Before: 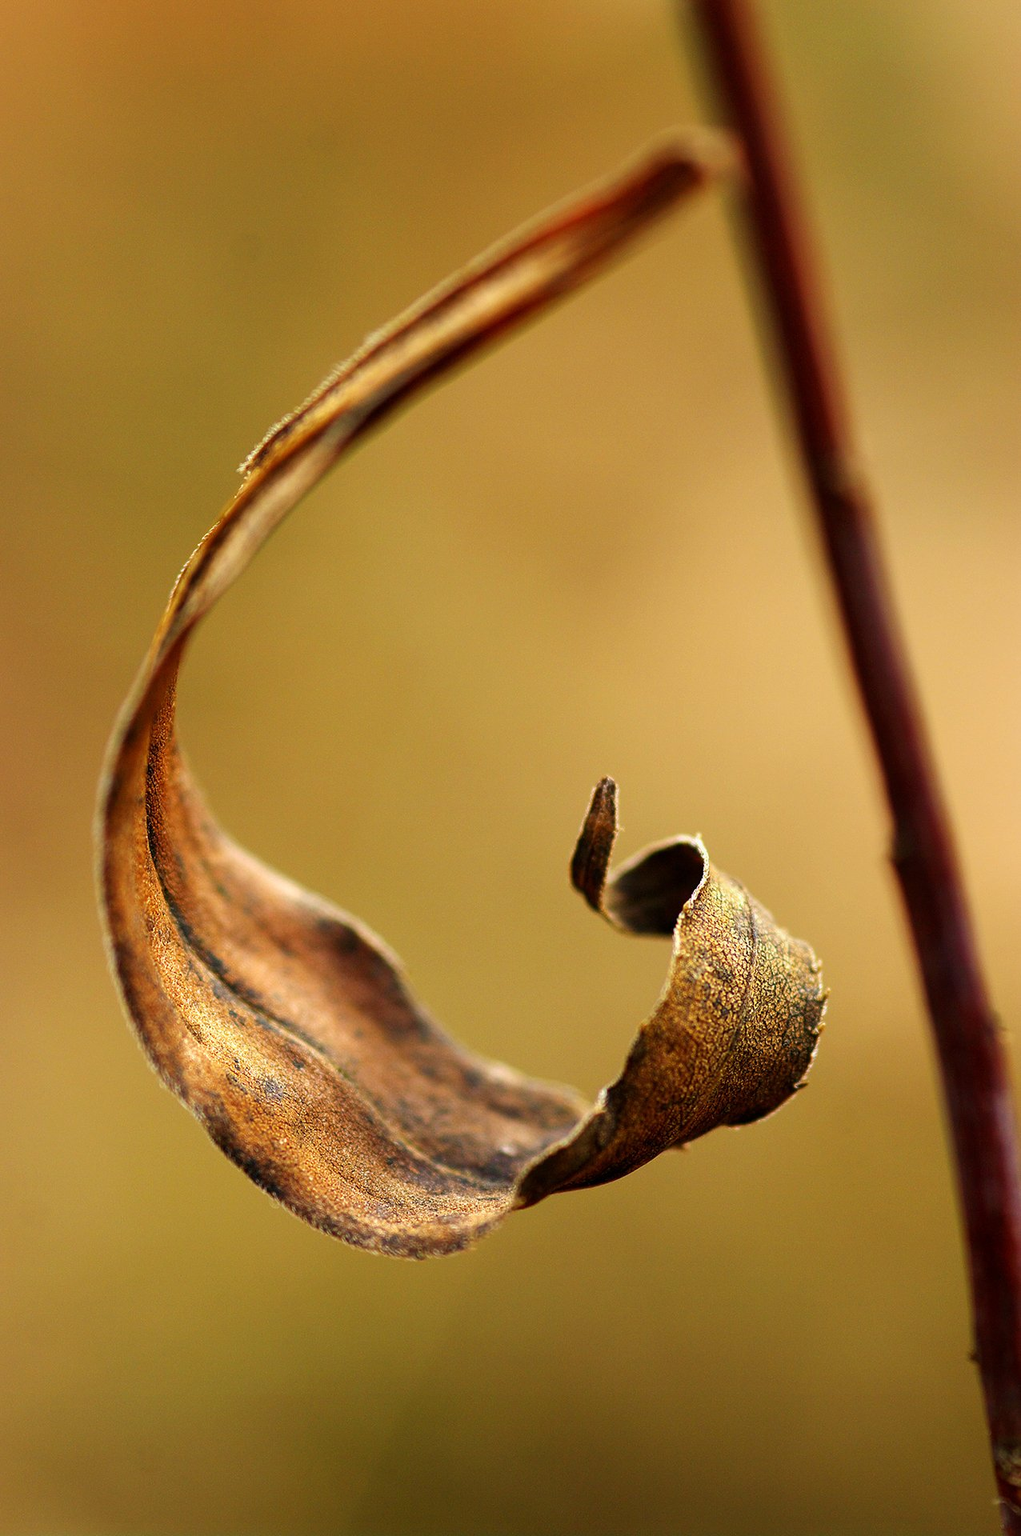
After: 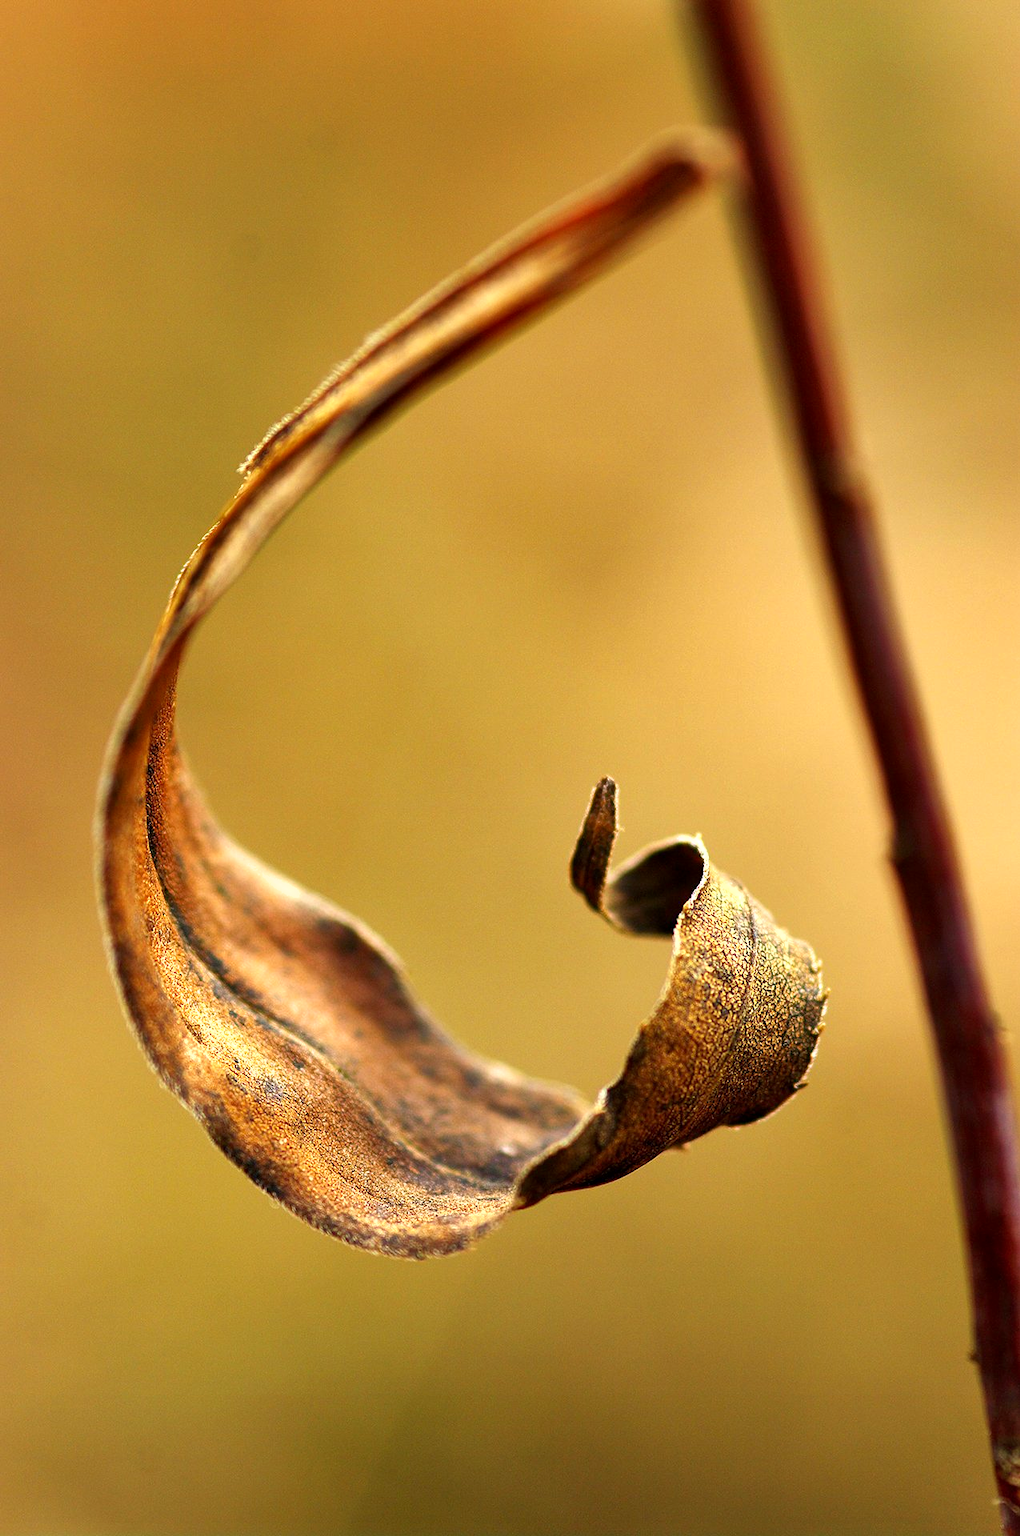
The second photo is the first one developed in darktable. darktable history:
exposure: black level correction 0.001, exposure 0.498 EV, compensate exposure bias true, compensate highlight preservation false
shadows and highlights: soften with gaussian
